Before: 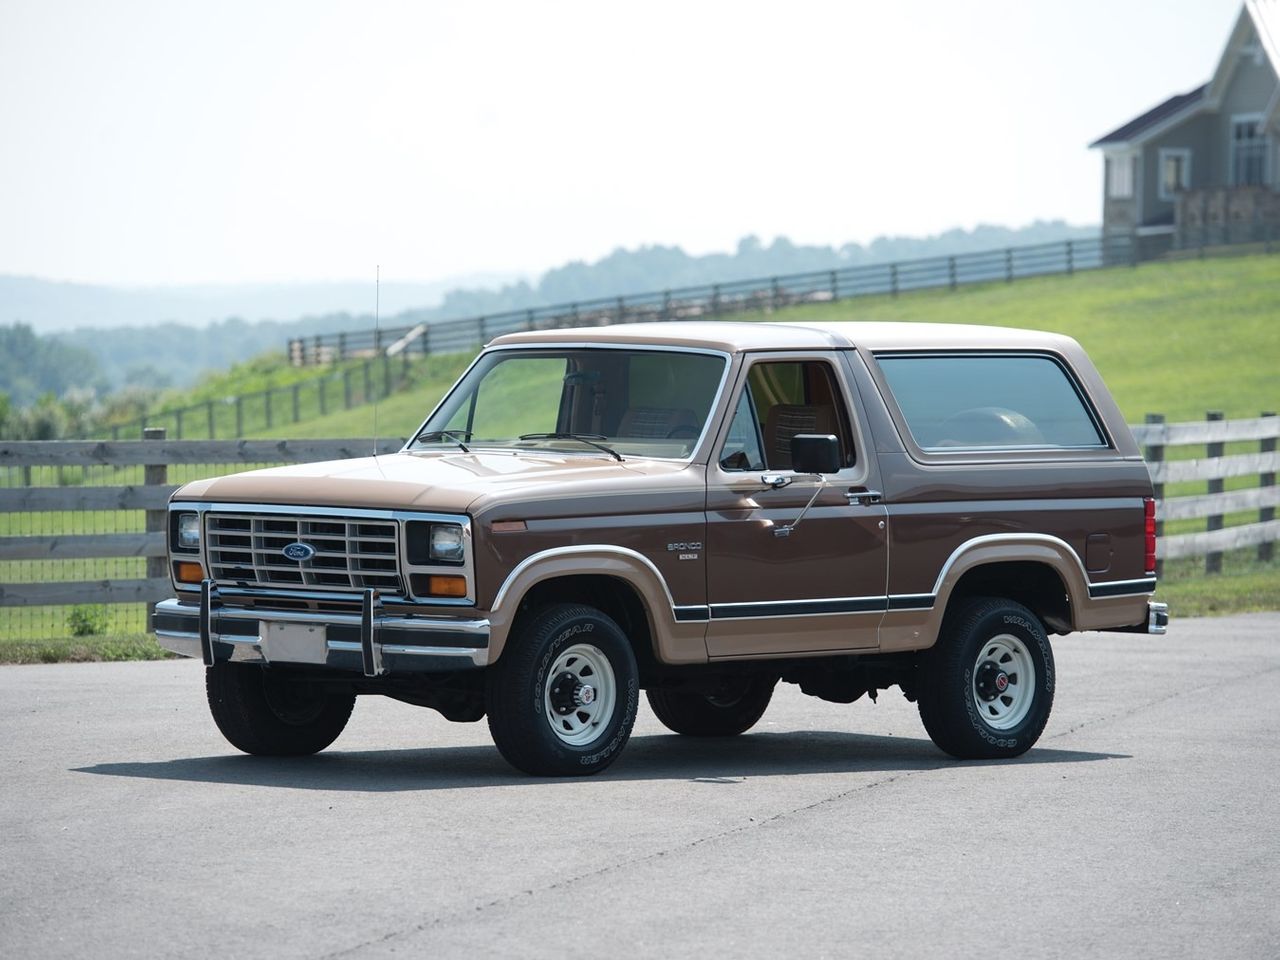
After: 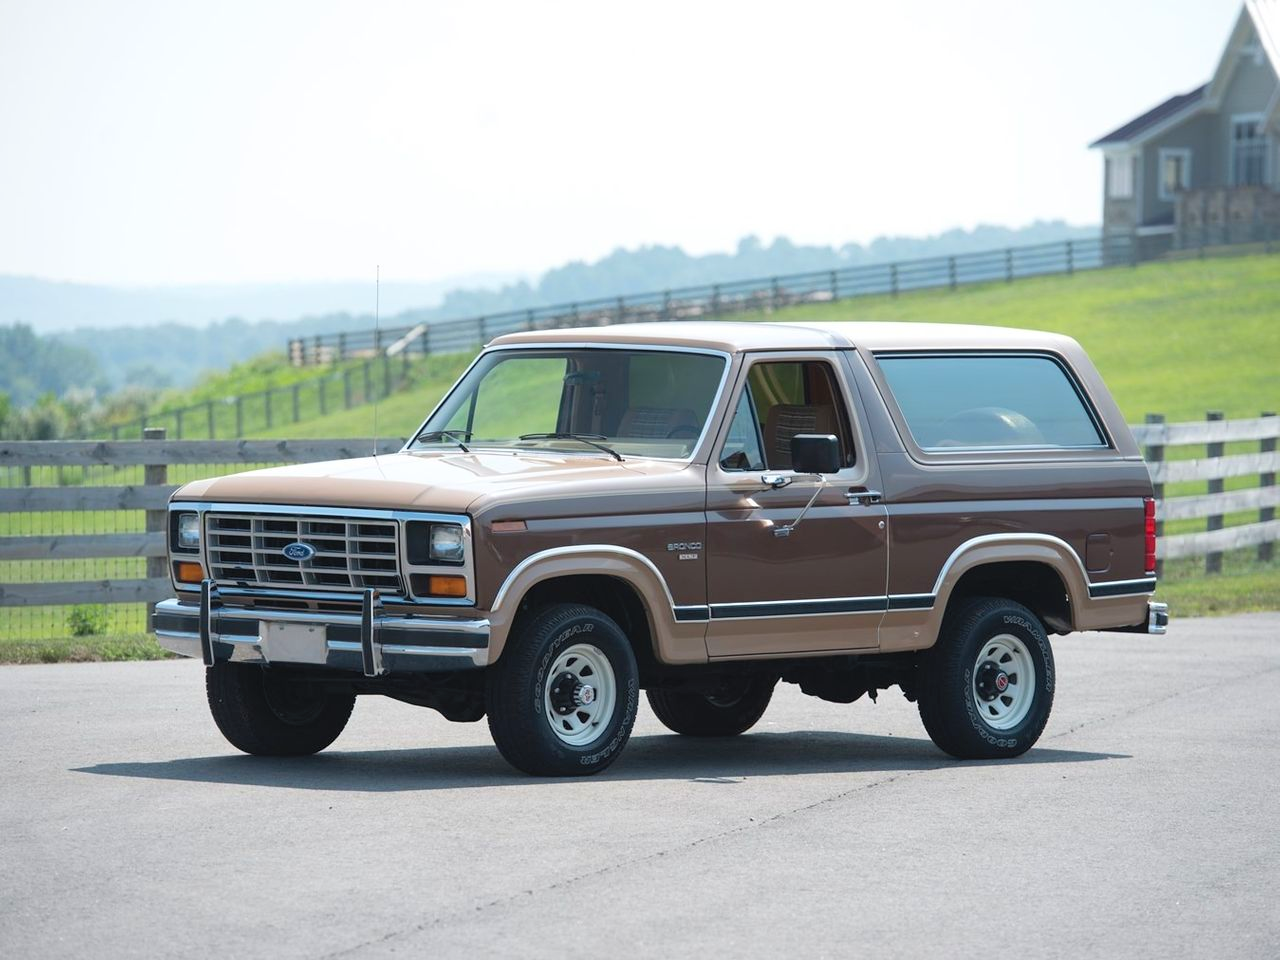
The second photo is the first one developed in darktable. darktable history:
contrast brightness saturation: brightness 0.09, saturation 0.19
tone equalizer: on, module defaults
